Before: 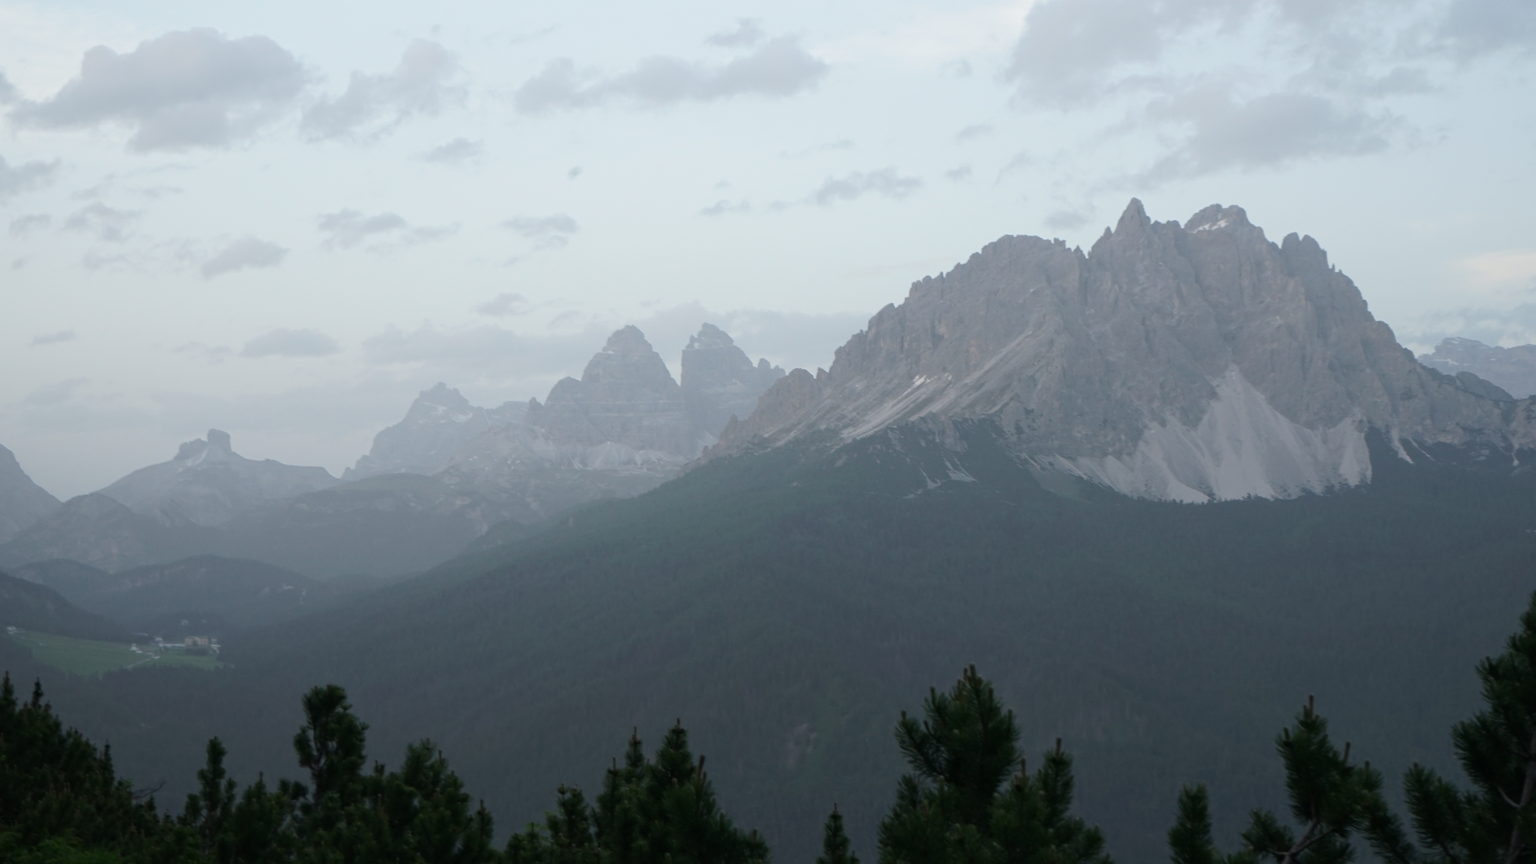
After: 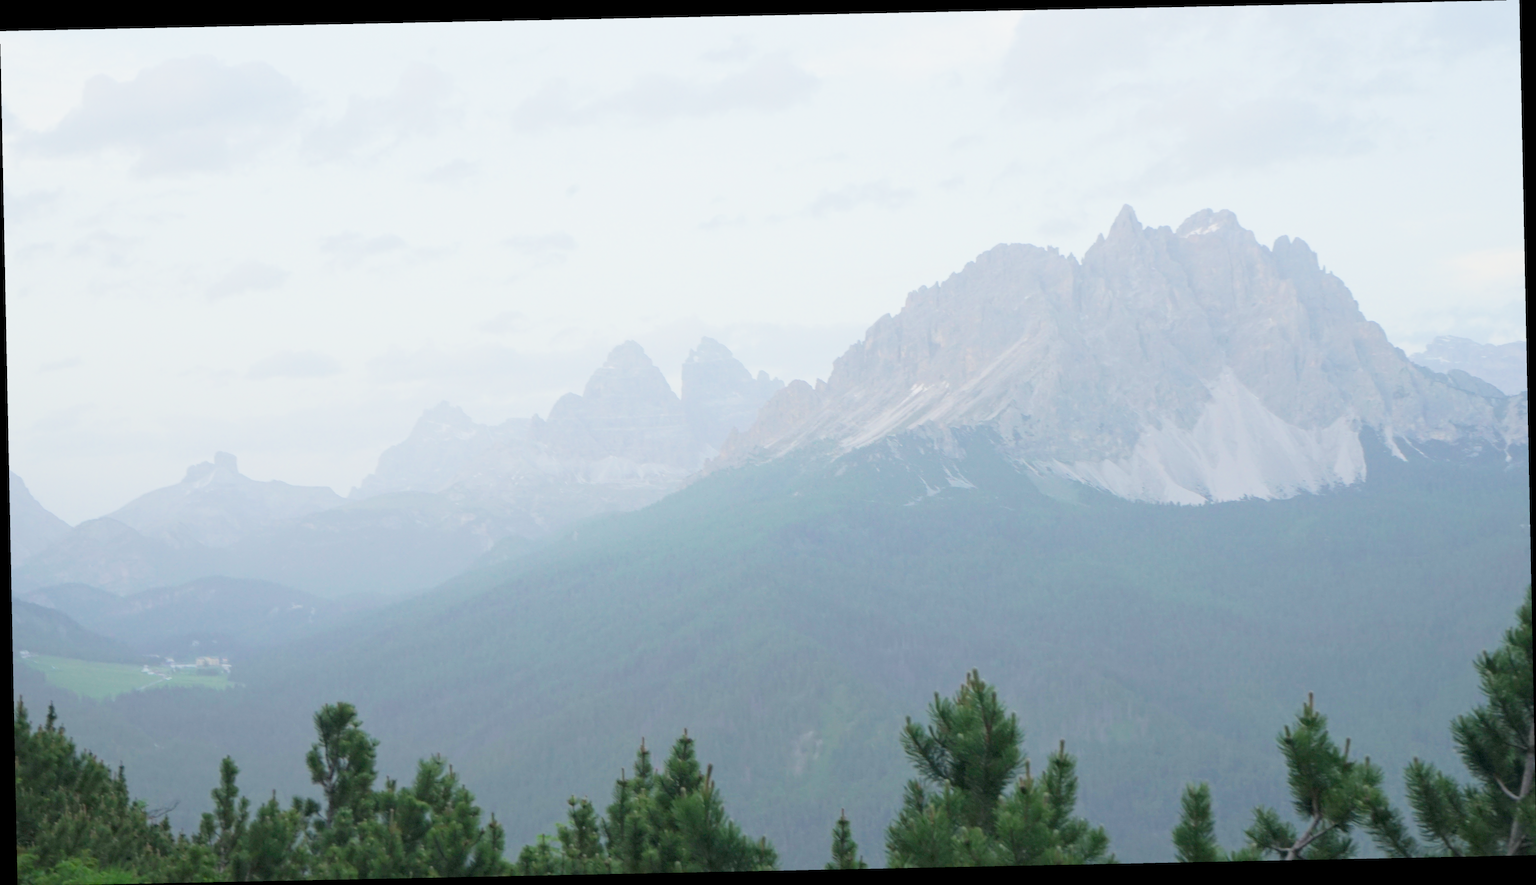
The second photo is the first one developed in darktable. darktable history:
filmic rgb: middle gray luminance 2.5%, black relative exposure -10 EV, white relative exposure 7 EV, threshold 6 EV, dynamic range scaling 10%, target black luminance 0%, hardness 3.19, latitude 44.39%, contrast 0.682, highlights saturation mix 5%, shadows ↔ highlights balance 13.63%, add noise in highlights 0, color science v3 (2019), use custom middle-gray values true, iterations of high-quality reconstruction 0, contrast in highlights soft, enable highlight reconstruction true
rotate and perspective: rotation -1.17°, automatic cropping off
